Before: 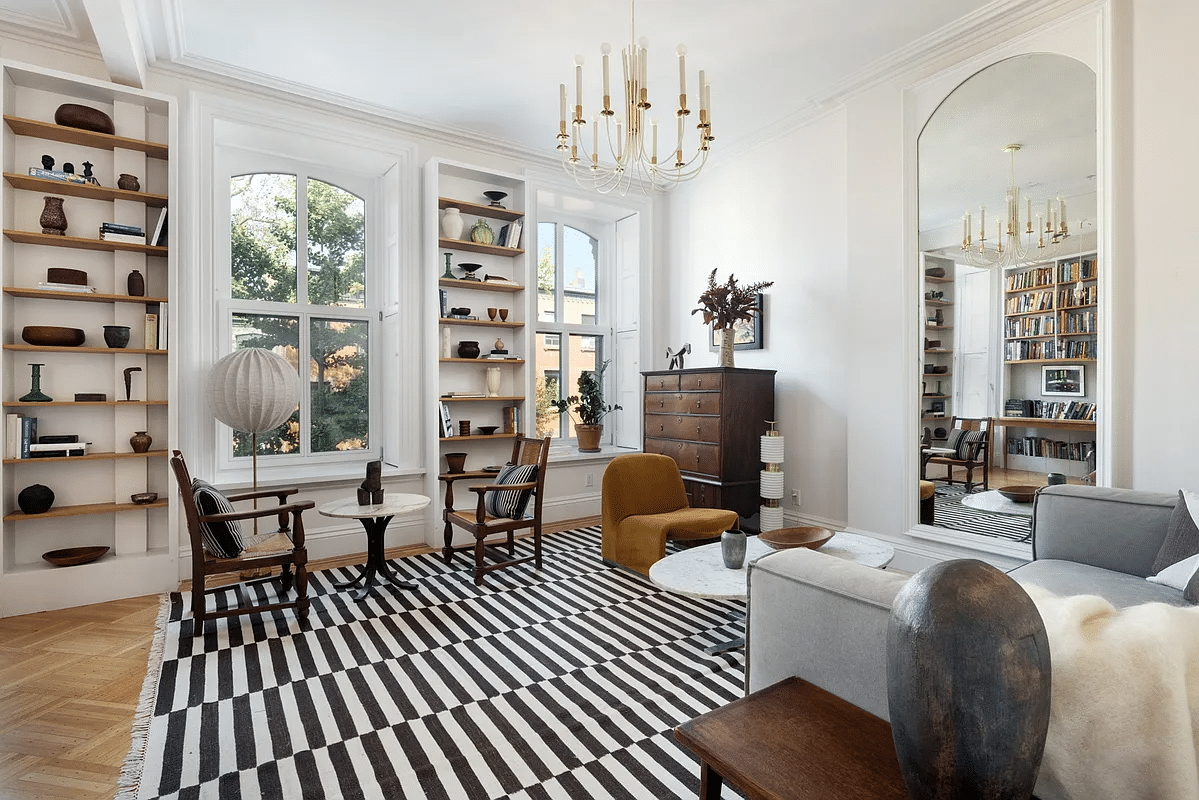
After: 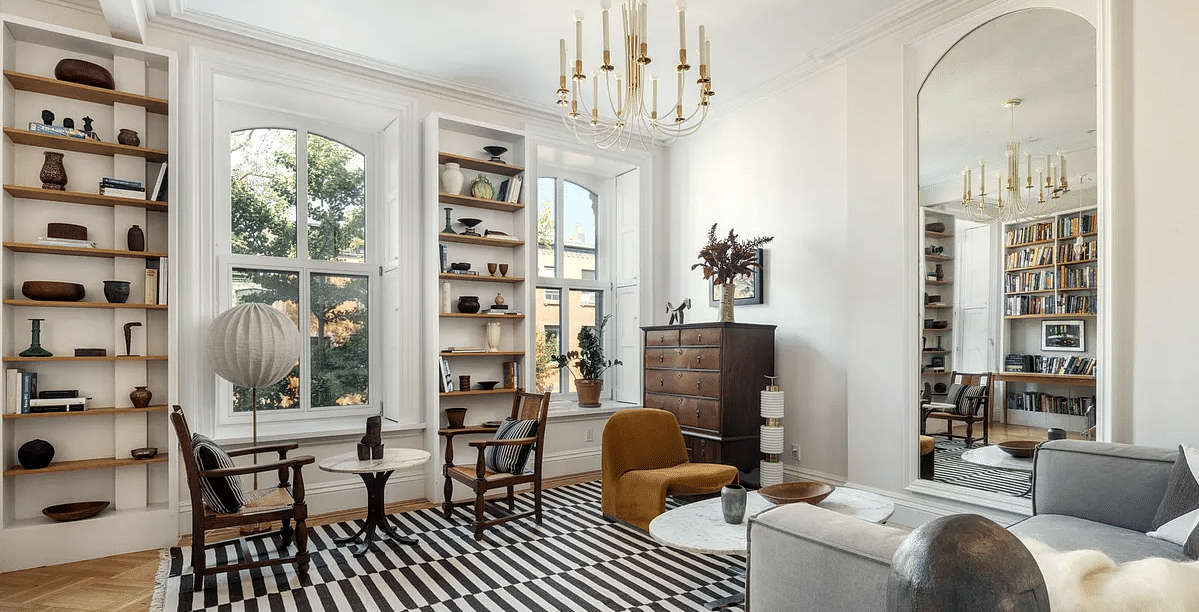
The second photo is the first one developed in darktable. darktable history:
color correction: highlights b* 2.92
local contrast: on, module defaults
crop: top 5.71%, bottom 17.674%
